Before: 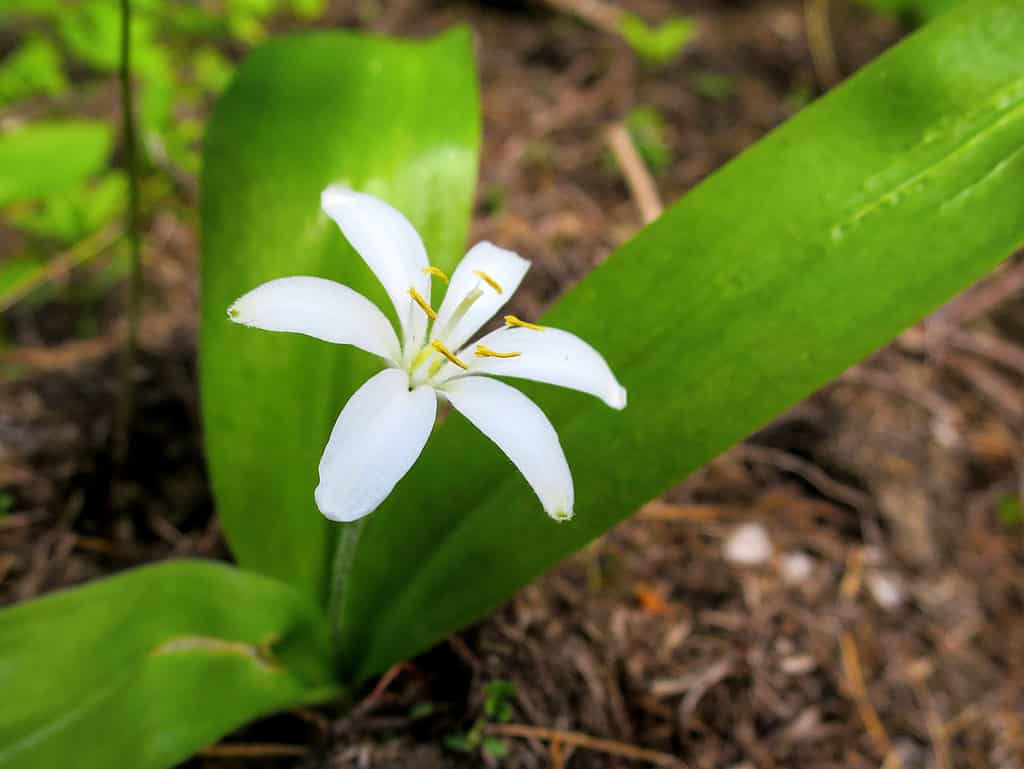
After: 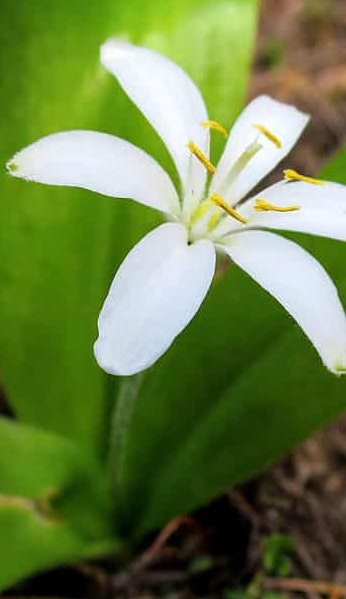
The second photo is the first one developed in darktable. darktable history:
crop and rotate: left 21.657%, top 19.04%, right 44.458%, bottom 2.97%
